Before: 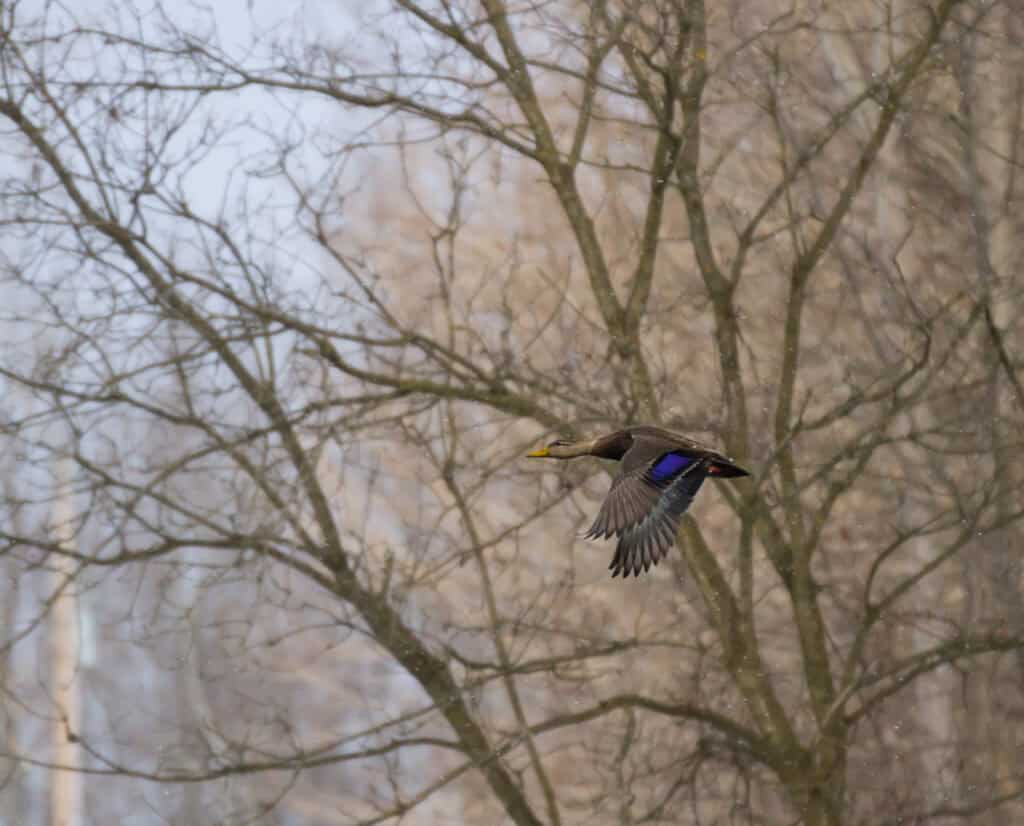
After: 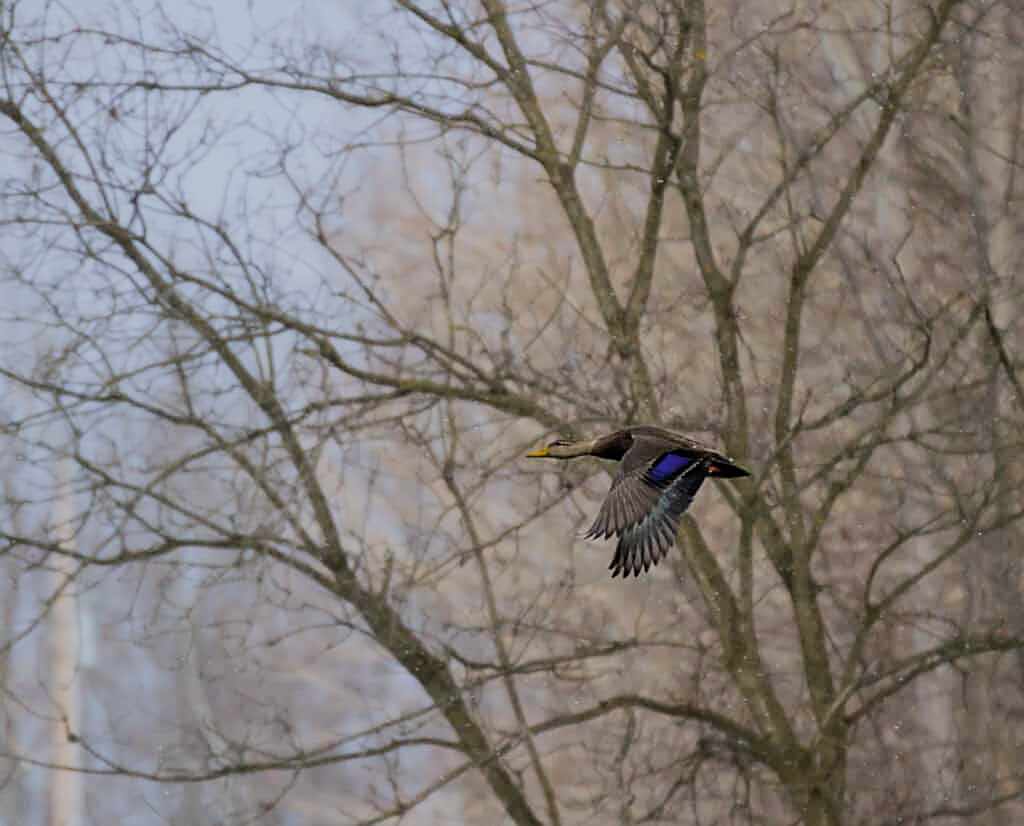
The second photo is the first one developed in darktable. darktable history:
sharpen: on, module defaults
white balance: red 0.974, blue 1.044
filmic rgb: black relative exposure -7.65 EV, white relative exposure 4.56 EV, hardness 3.61
